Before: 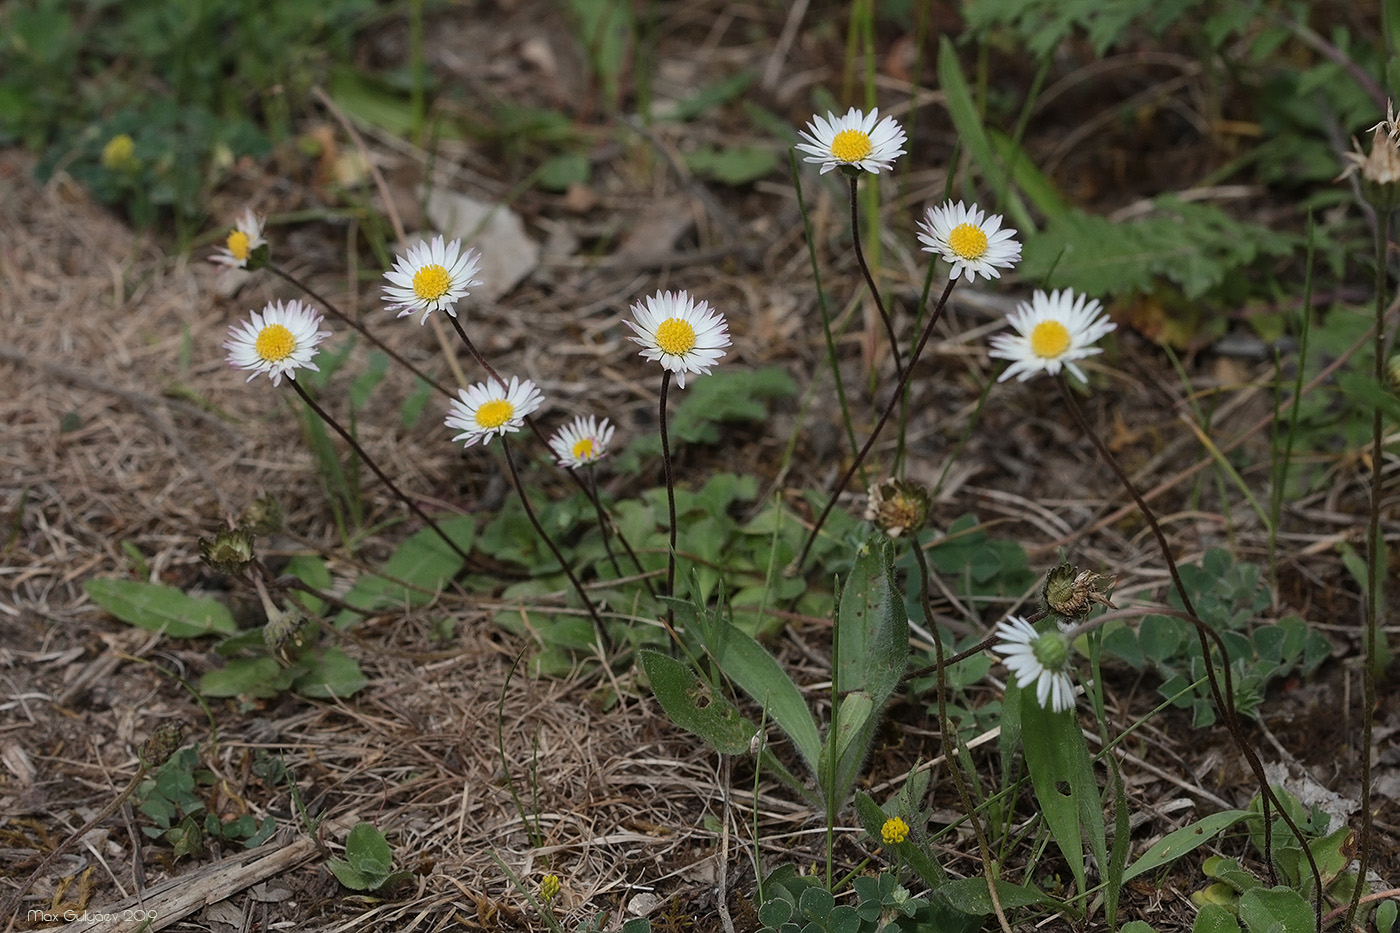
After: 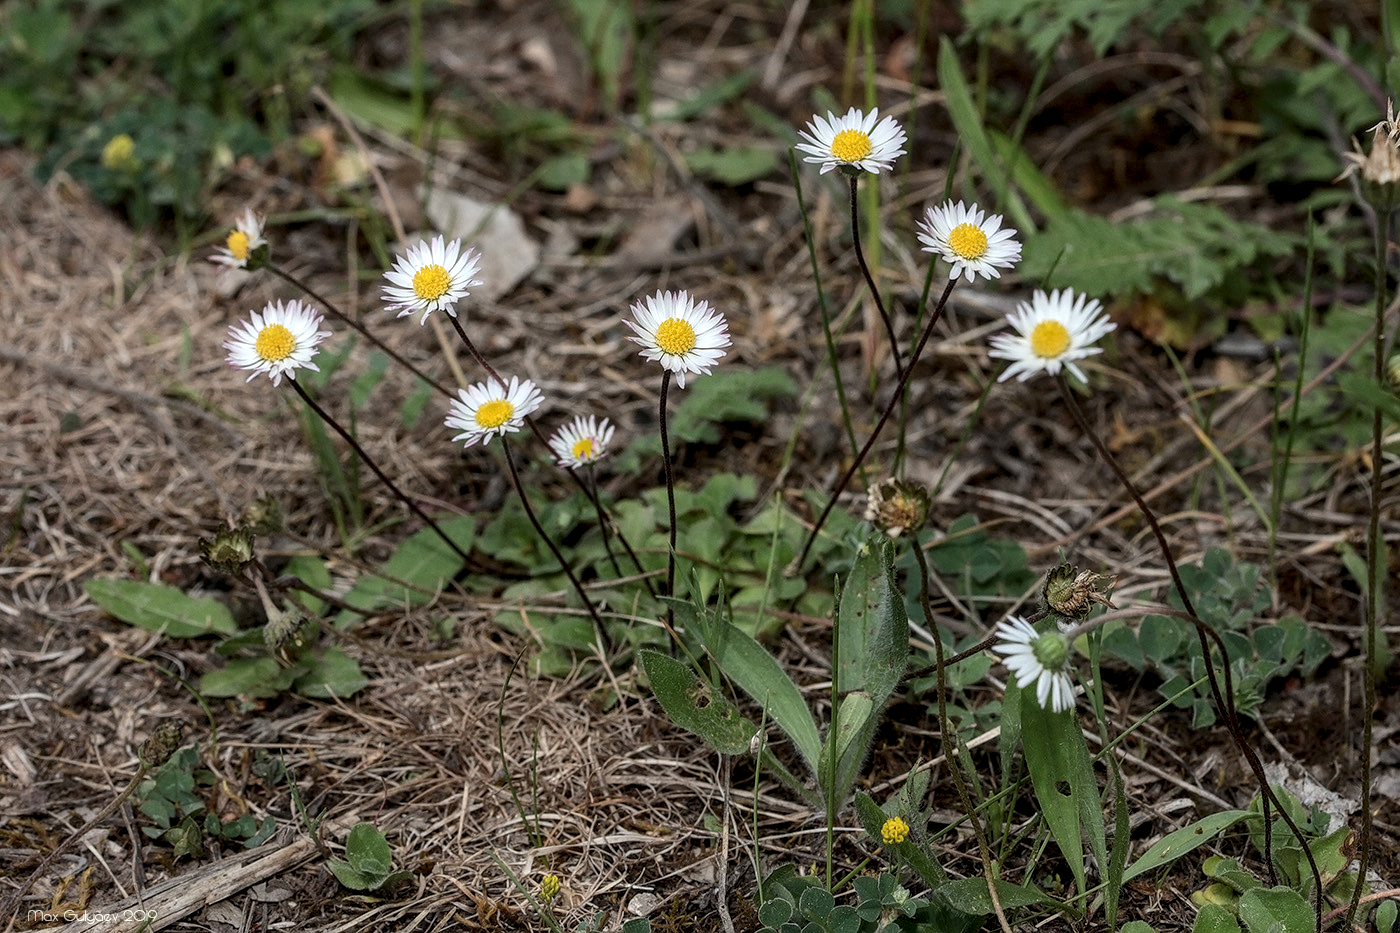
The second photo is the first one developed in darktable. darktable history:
exposure: black level correction 0.001, exposure 0.14 EV, compensate highlight preservation false
local contrast: highlights 20%, detail 150%
